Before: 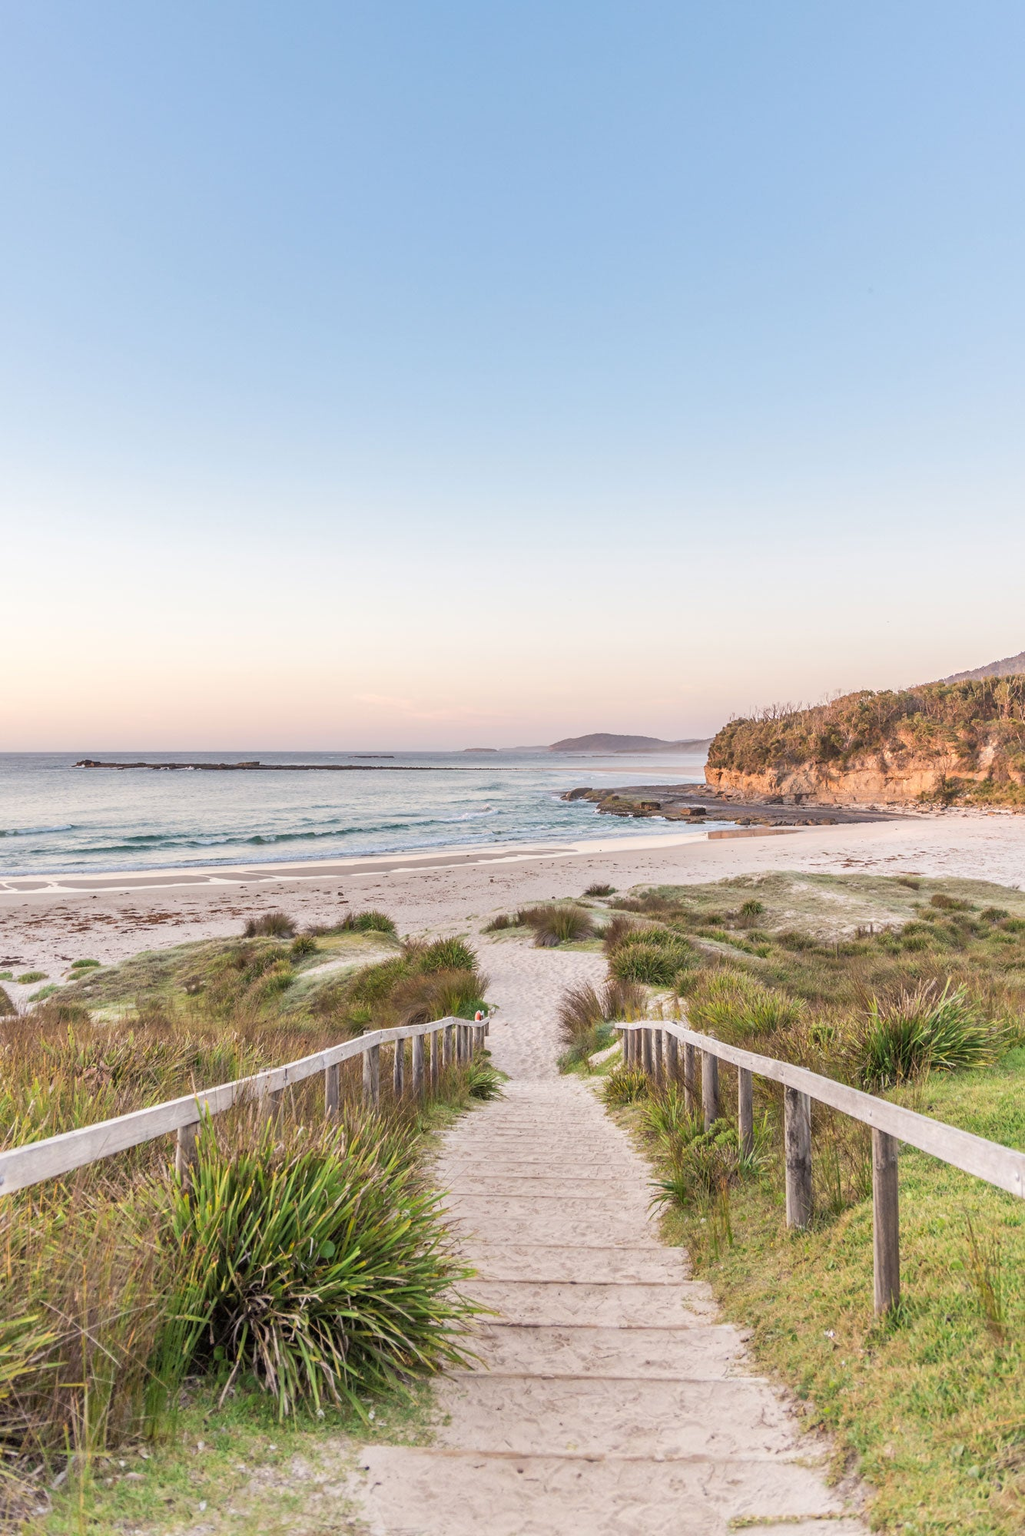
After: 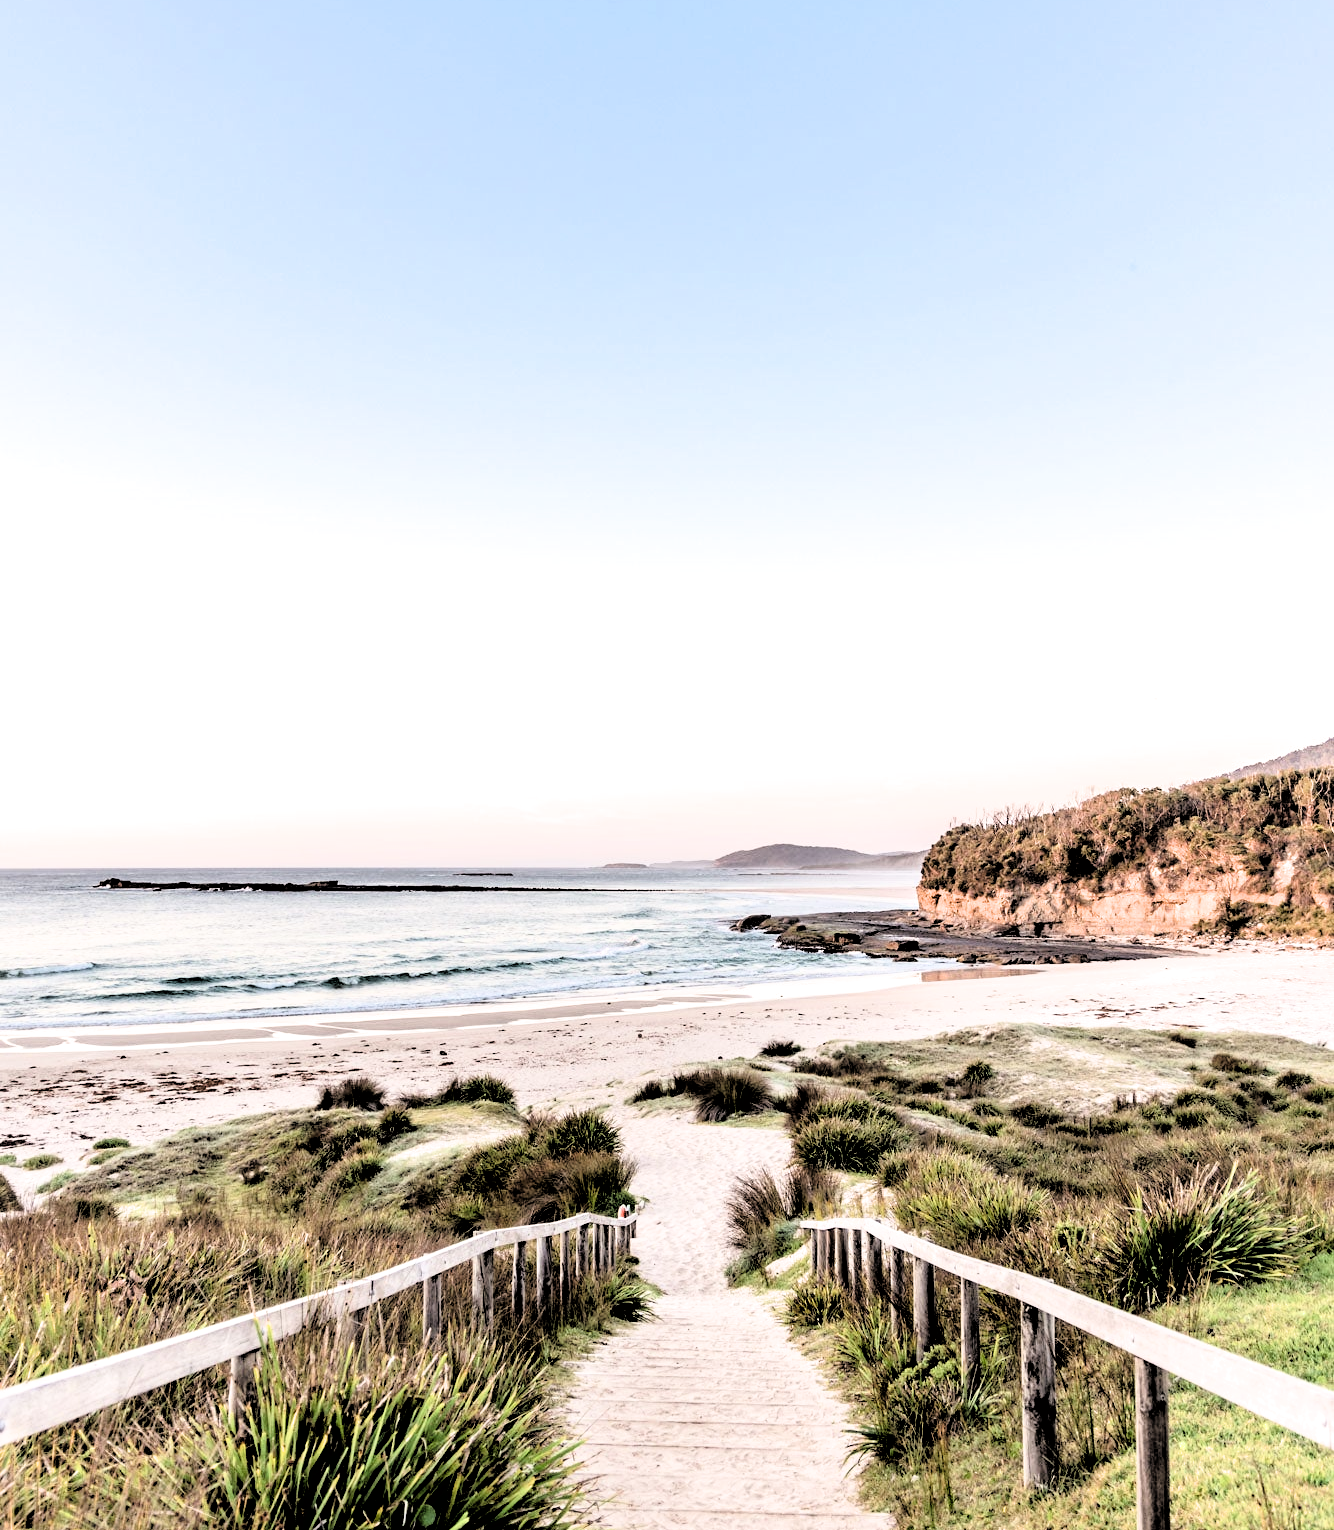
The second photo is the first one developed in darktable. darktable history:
crop: top 5.583%, bottom 17.867%
filmic rgb: black relative exposure -1.03 EV, white relative exposure 2.06 EV, threshold 2.96 EV, hardness 1.57, contrast 2.239, enable highlight reconstruction true
